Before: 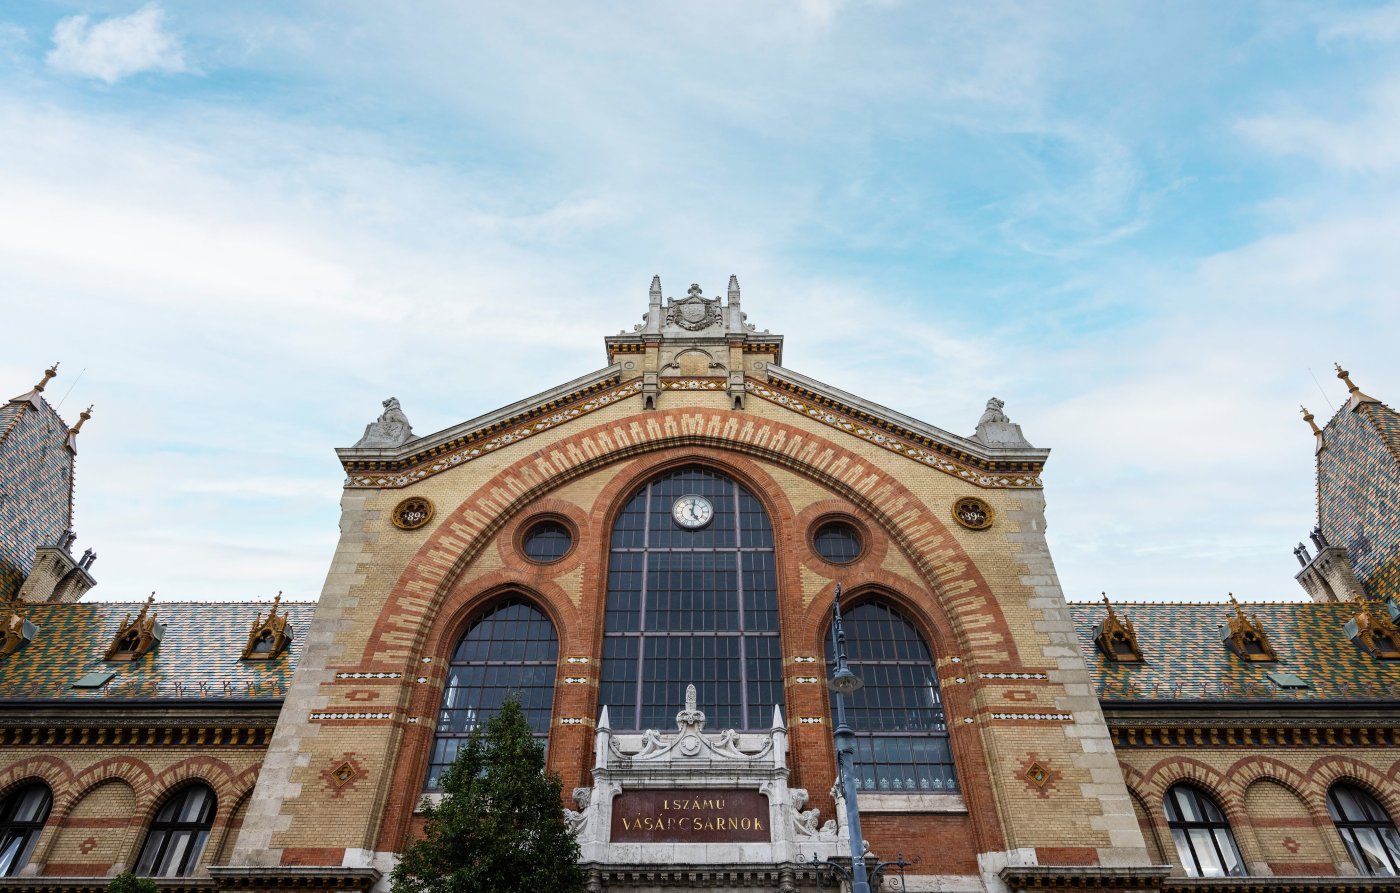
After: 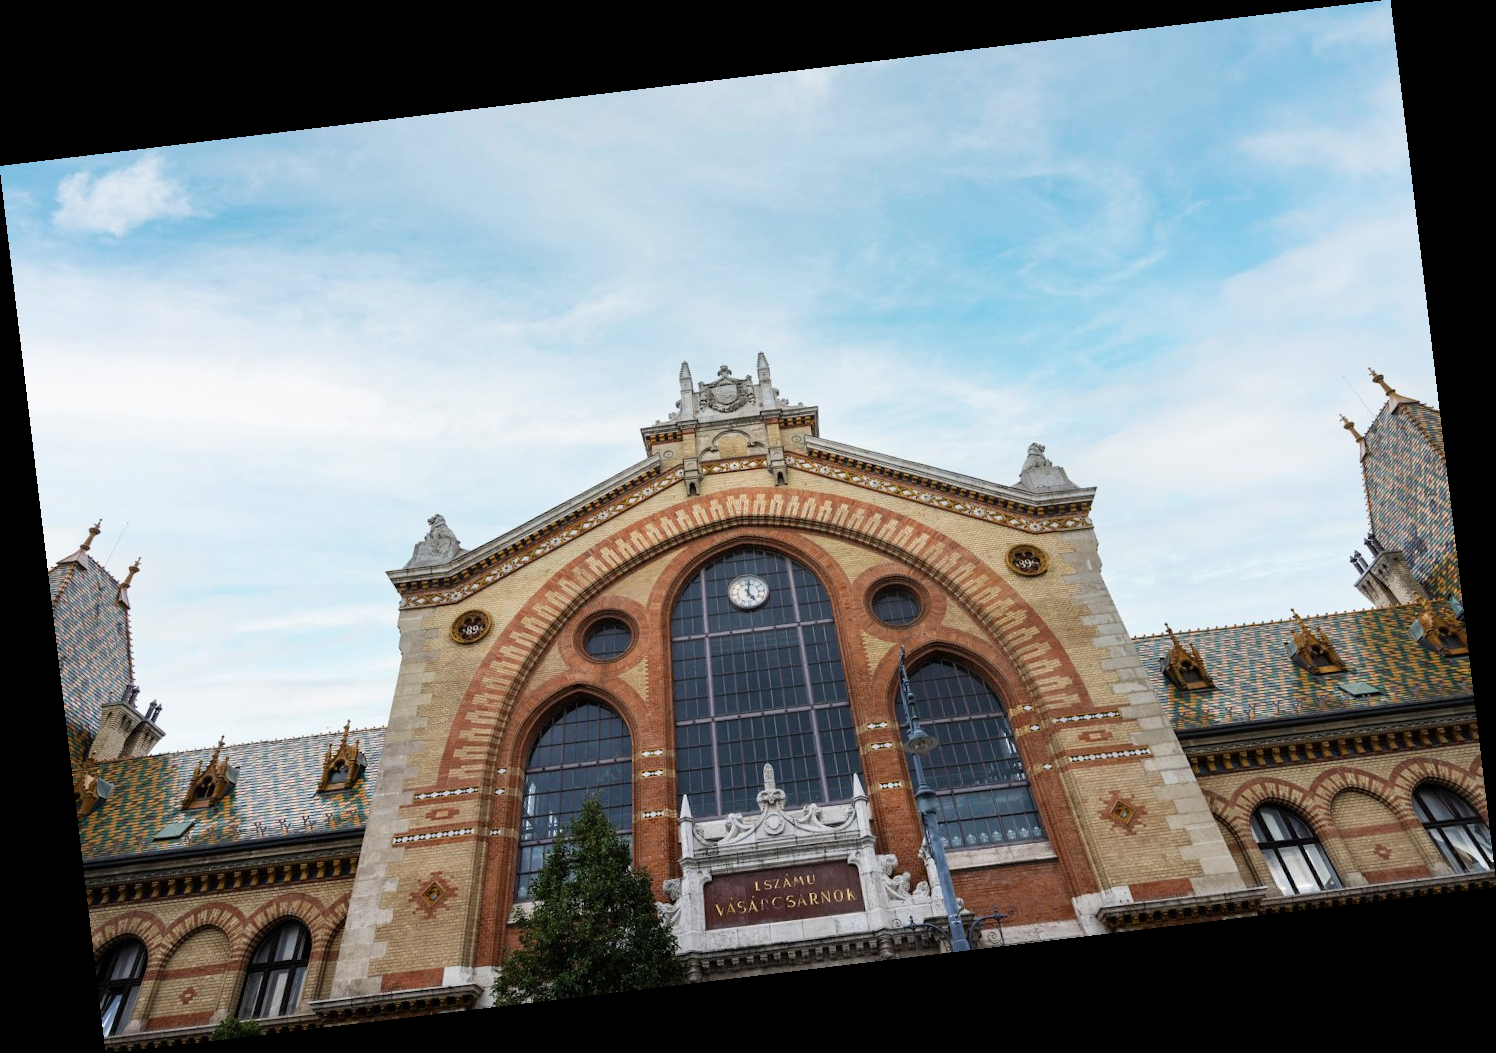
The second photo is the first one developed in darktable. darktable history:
rotate and perspective: rotation -6.83°, automatic cropping off
